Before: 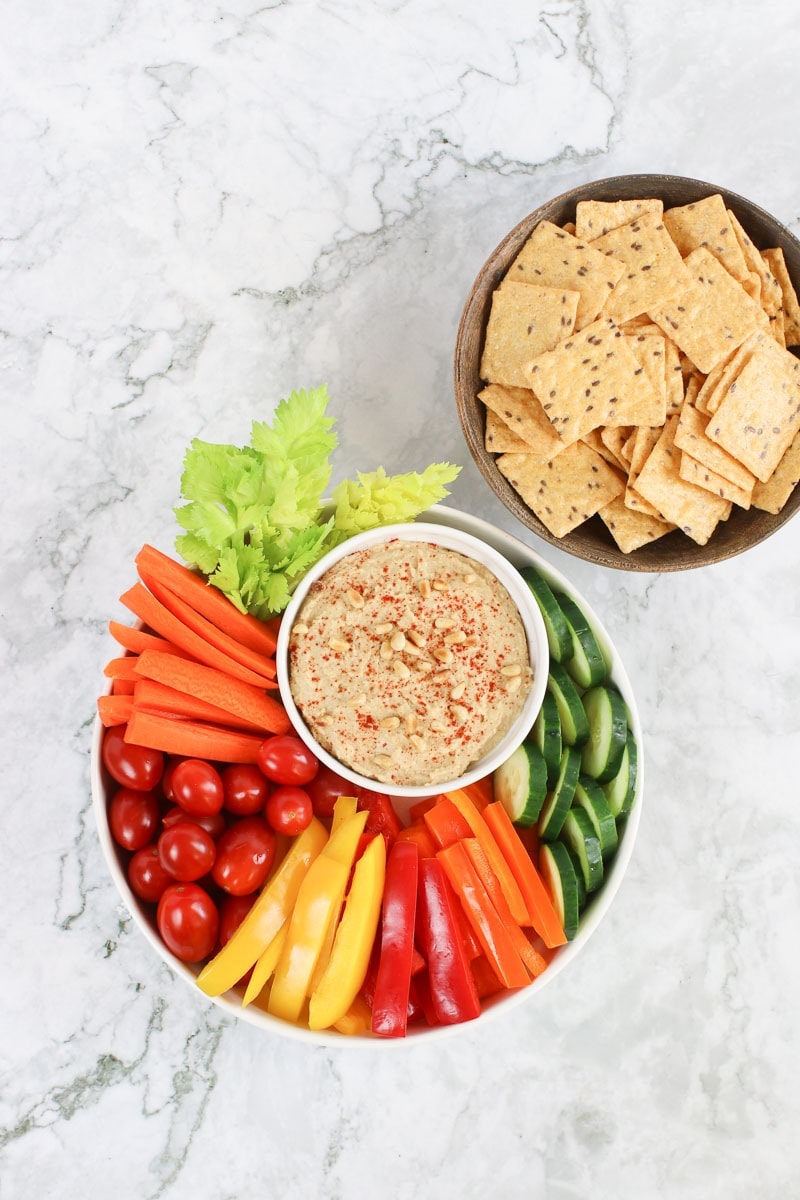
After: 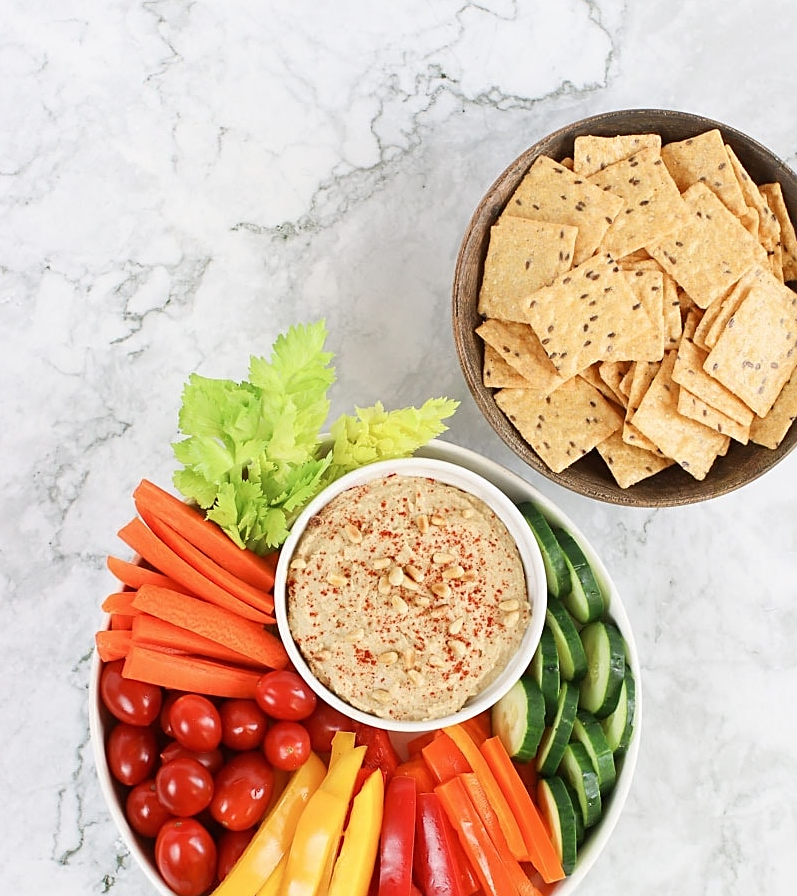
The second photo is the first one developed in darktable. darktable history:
crop: left 0.257%, top 5.48%, bottom 19.823%
sharpen: on, module defaults
contrast brightness saturation: saturation -0.036
